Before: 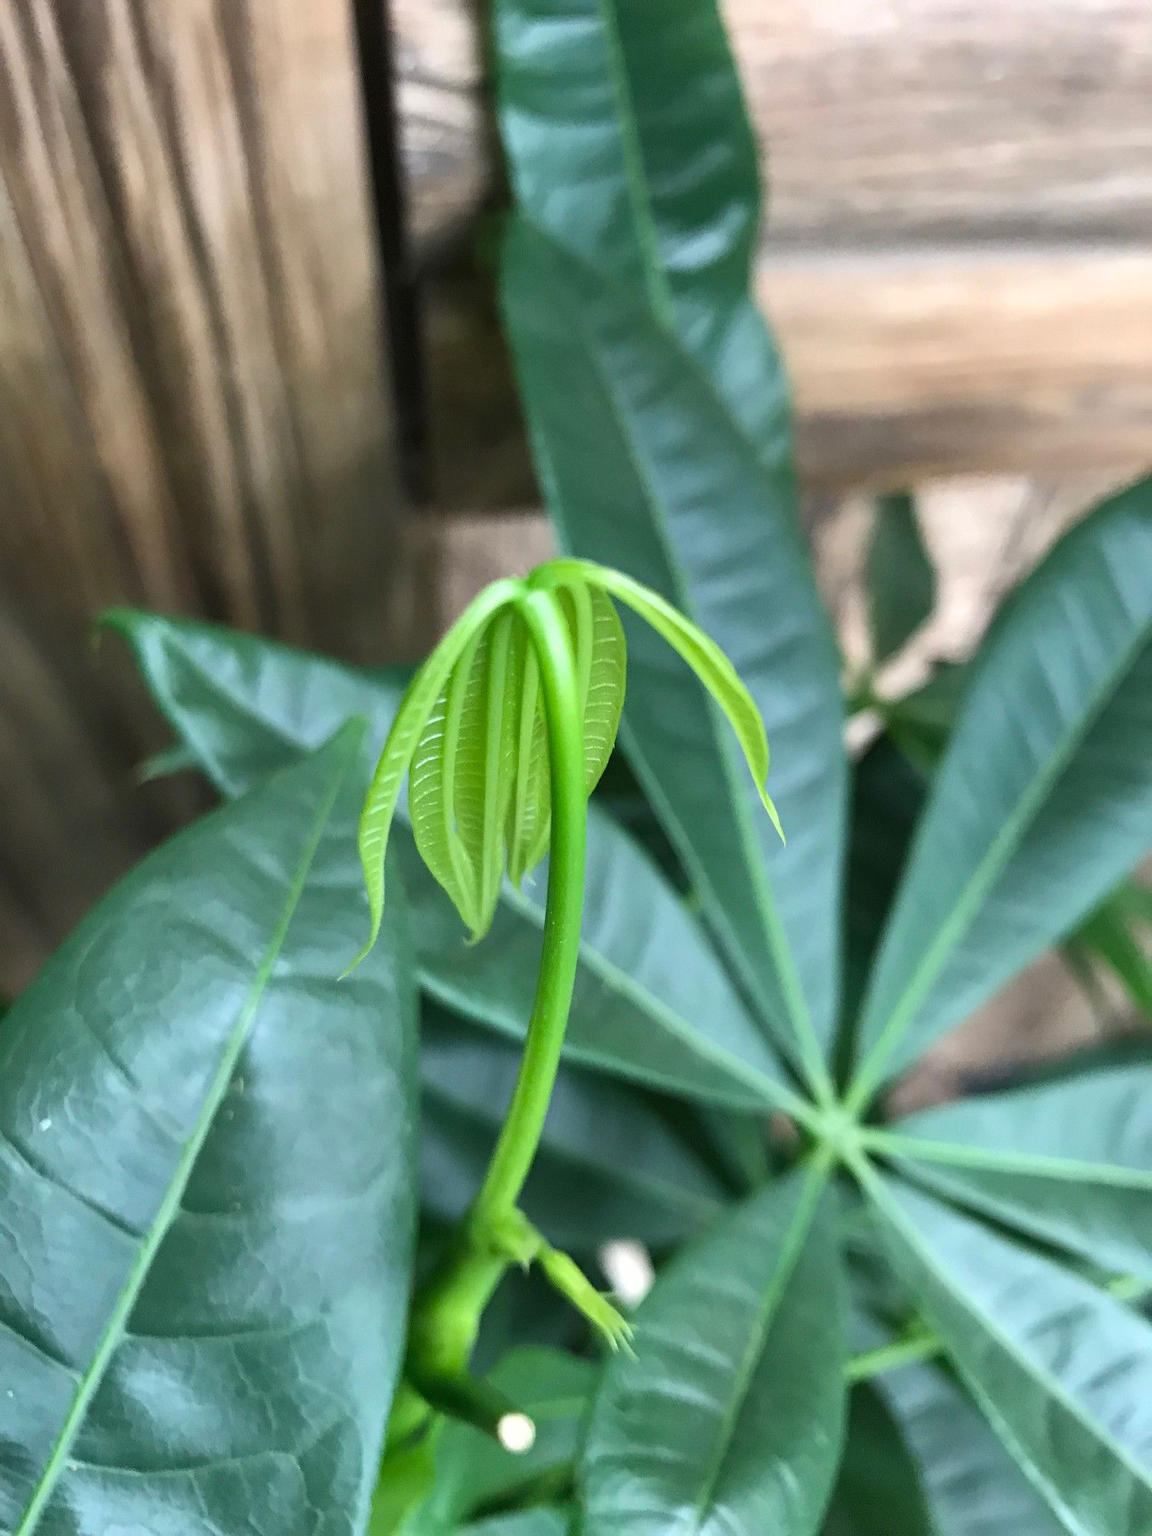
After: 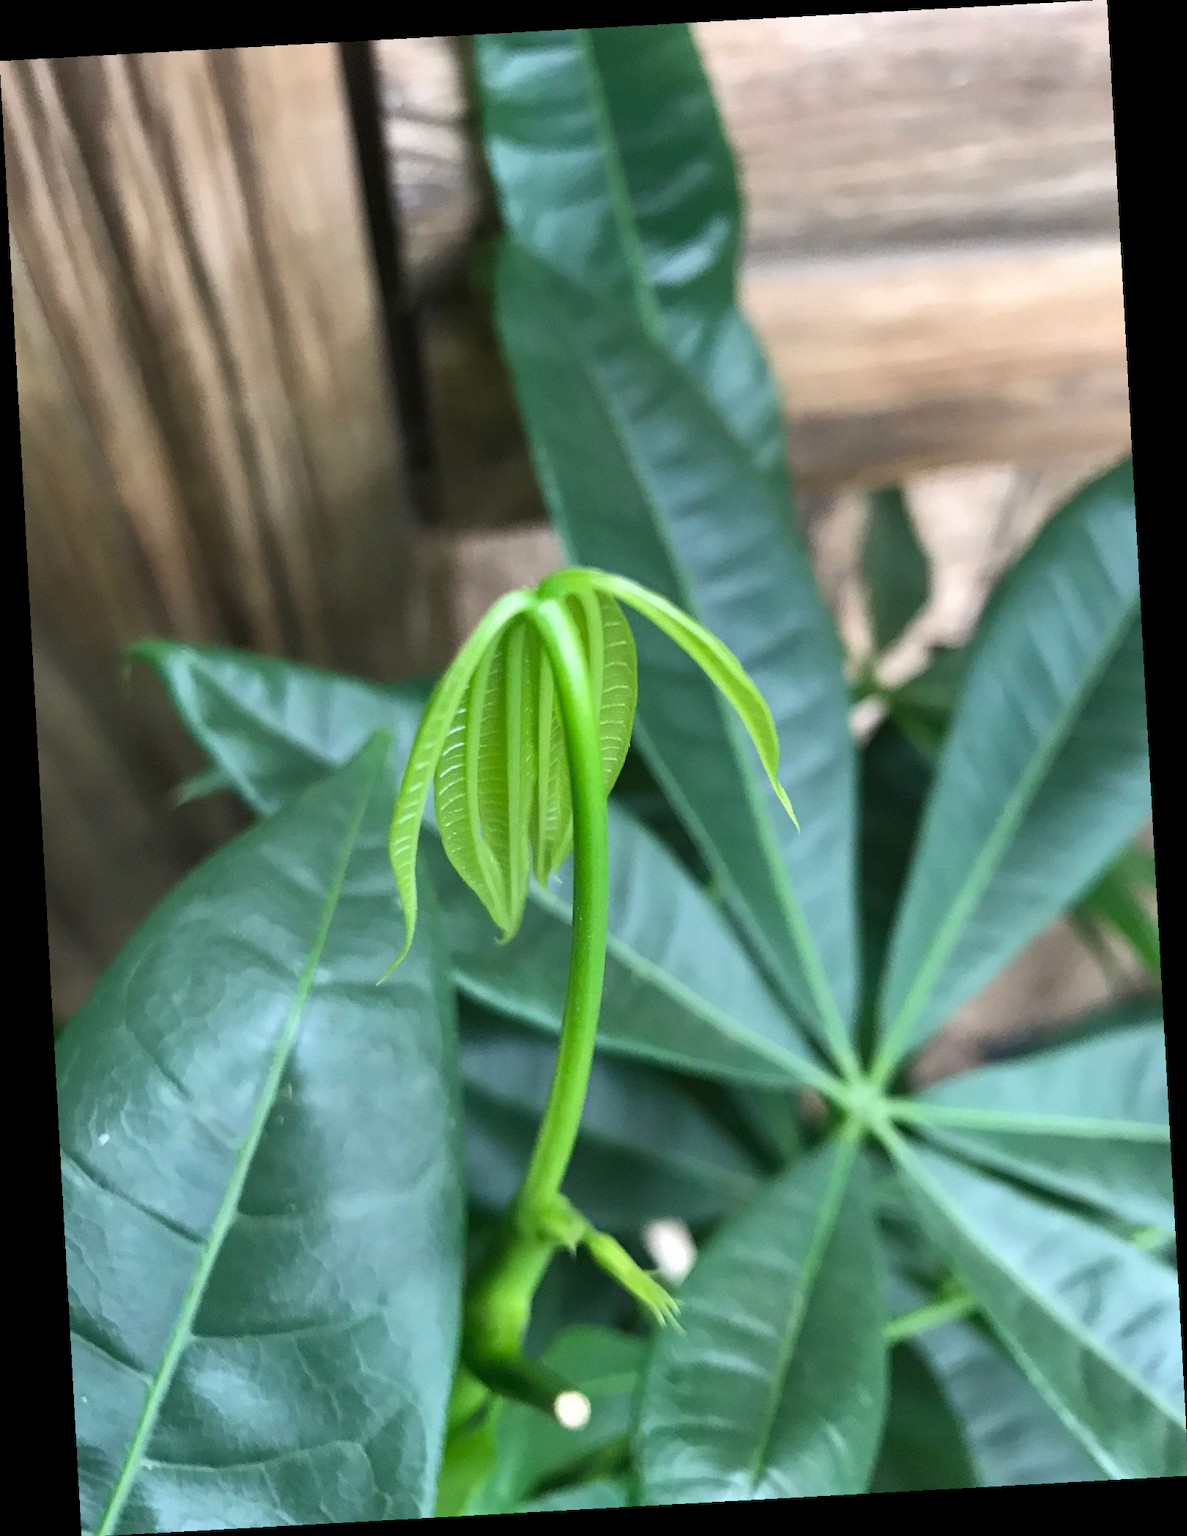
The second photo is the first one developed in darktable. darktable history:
shadows and highlights: shadows 25, highlights -25
rotate and perspective: rotation -3.18°, automatic cropping off
